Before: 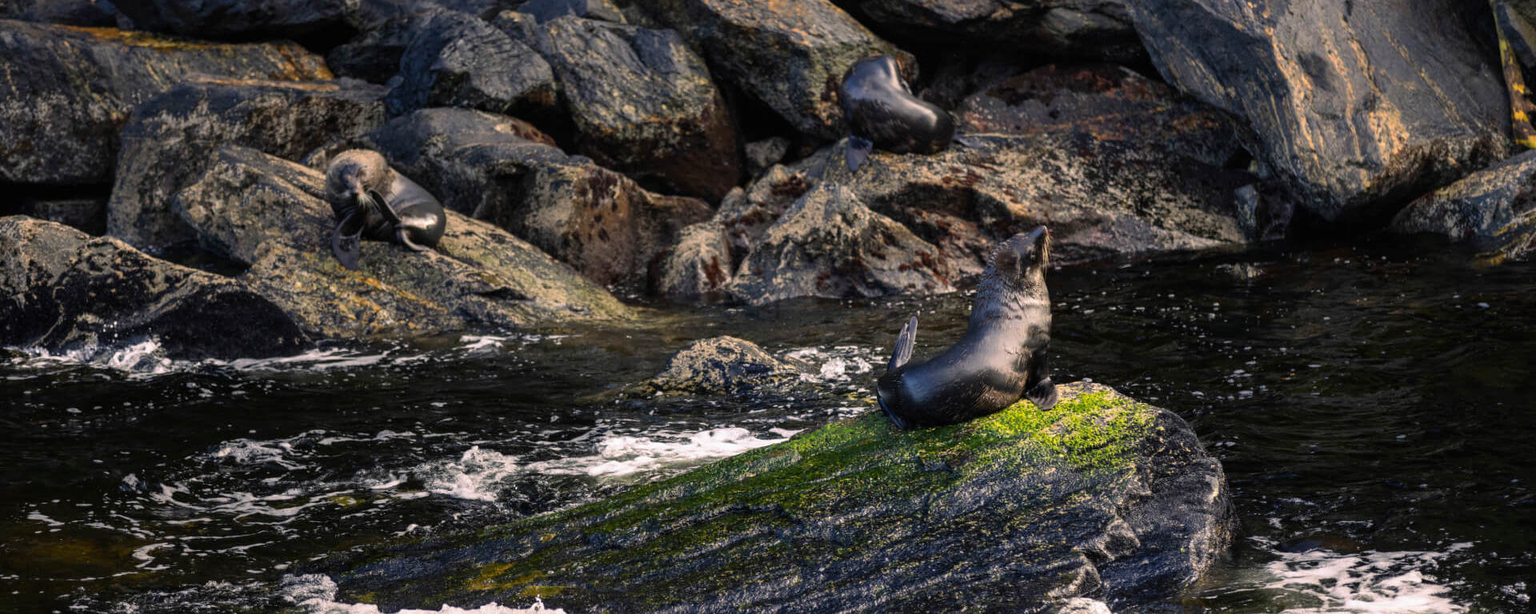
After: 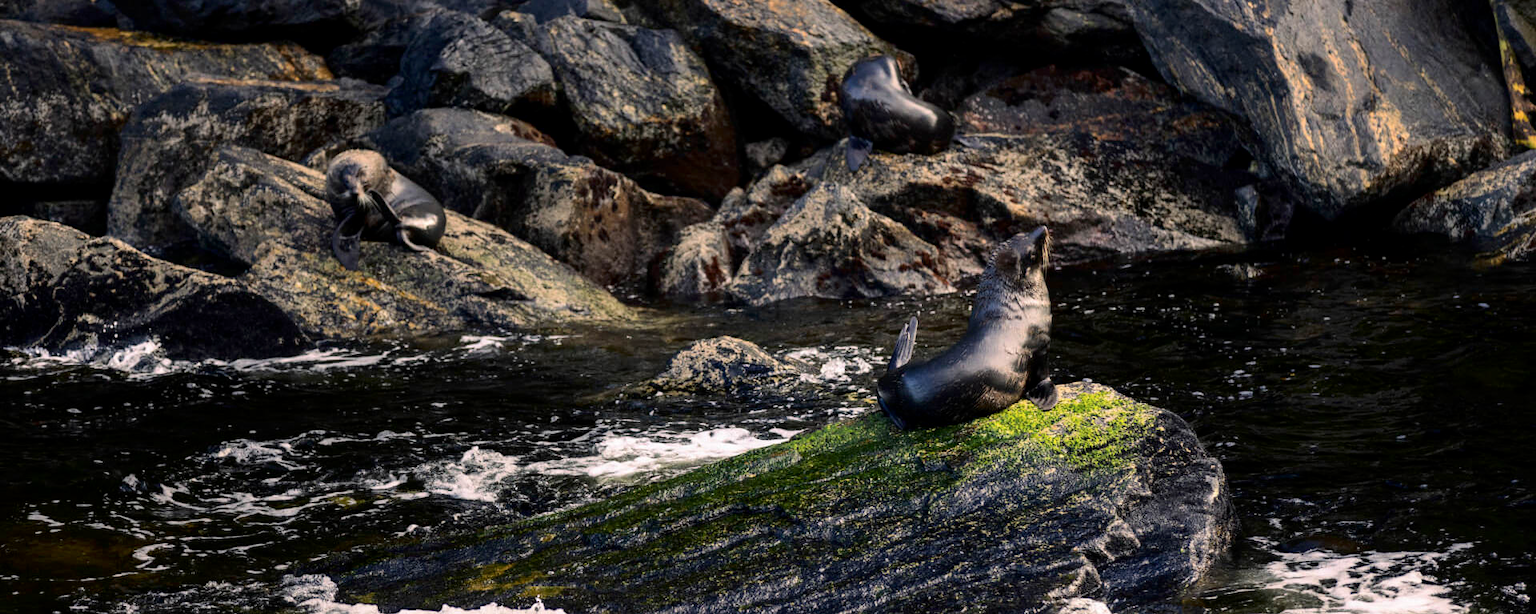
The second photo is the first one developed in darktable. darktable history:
tone curve: curves: ch0 [(0.021, 0) (0.104, 0.052) (0.496, 0.526) (0.737, 0.783) (1, 1)], color space Lab, independent channels, preserve colors none
